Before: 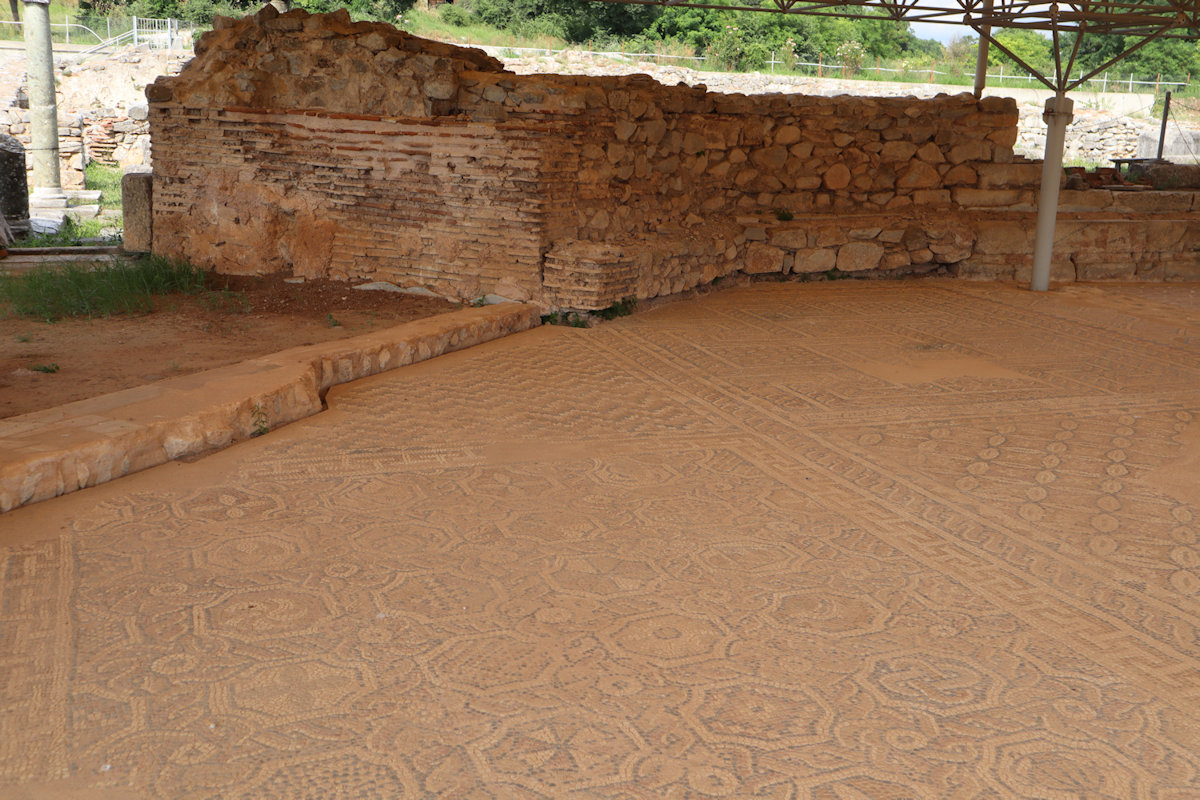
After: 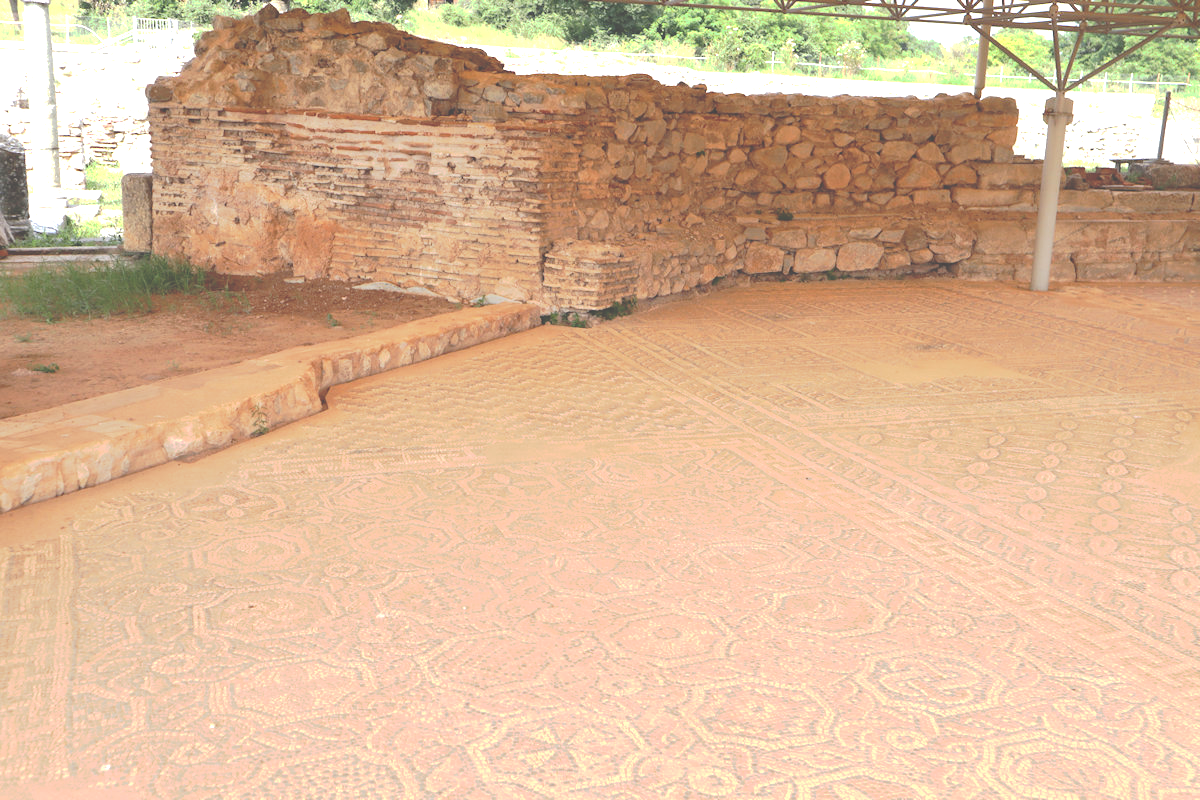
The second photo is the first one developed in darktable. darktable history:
tone curve: curves: ch0 [(0, 0) (0.003, 0.278) (0.011, 0.282) (0.025, 0.282) (0.044, 0.29) (0.069, 0.295) (0.1, 0.306) (0.136, 0.316) (0.177, 0.33) (0.224, 0.358) (0.277, 0.403) (0.335, 0.451) (0.399, 0.505) (0.468, 0.558) (0.543, 0.611) (0.623, 0.679) (0.709, 0.751) (0.801, 0.815) (0.898, 0.863) (1, 1)], preserve colors none
exposure: black level correction 0, exposure 1.388 EV, compensate exposure bias true, compensate highlight preservation false
